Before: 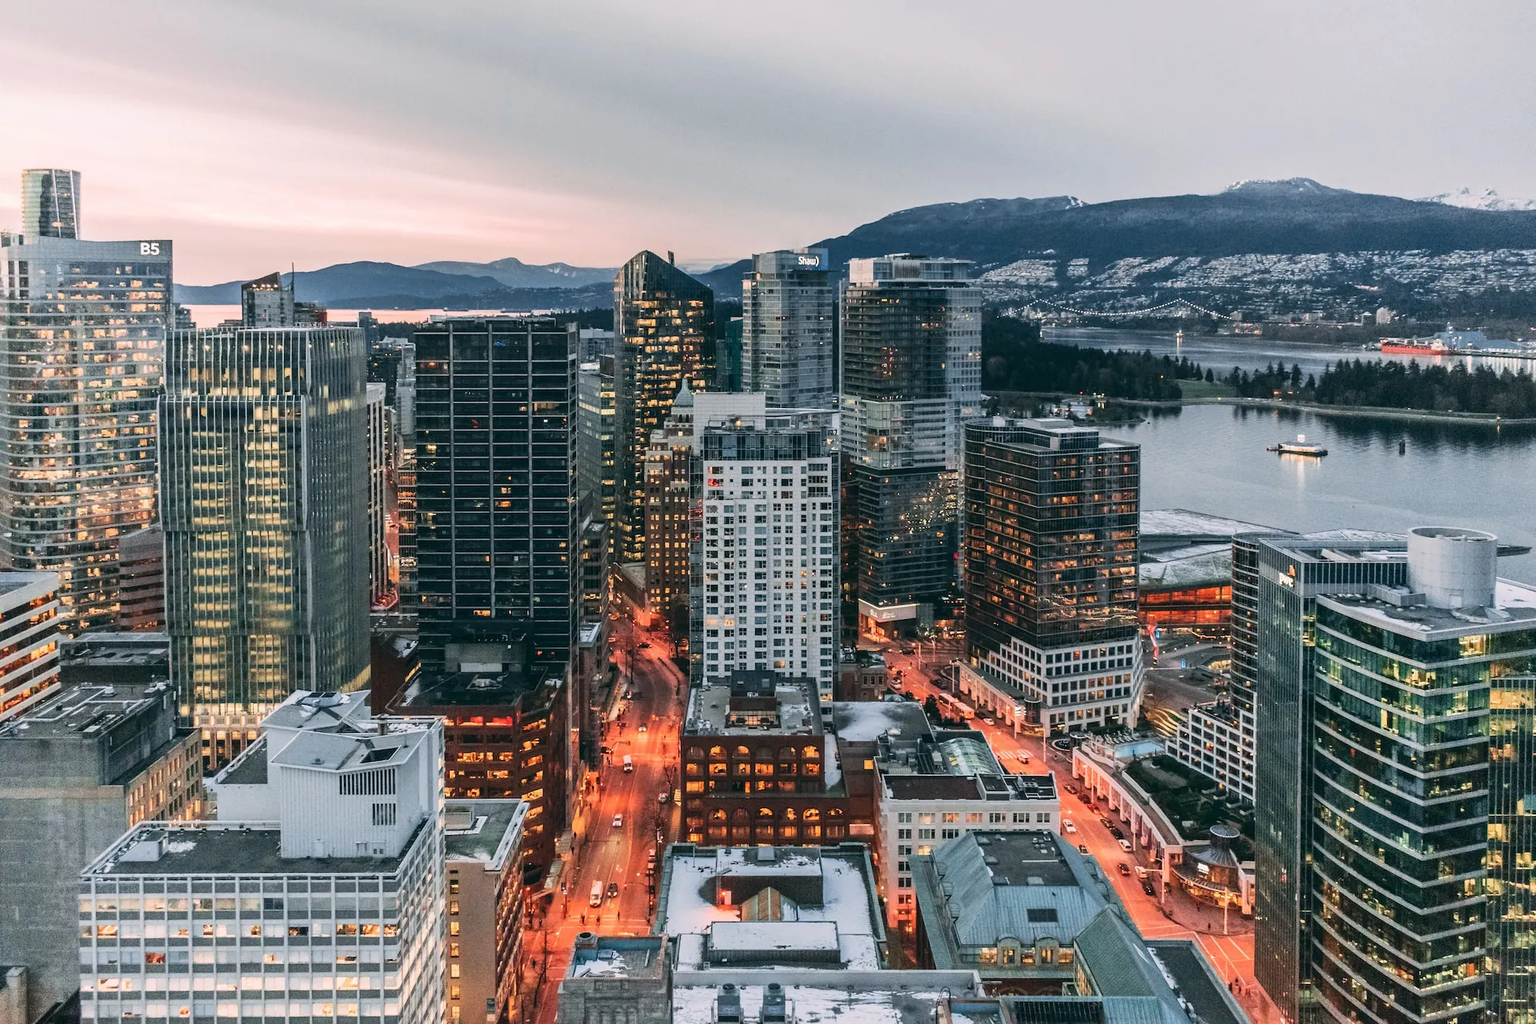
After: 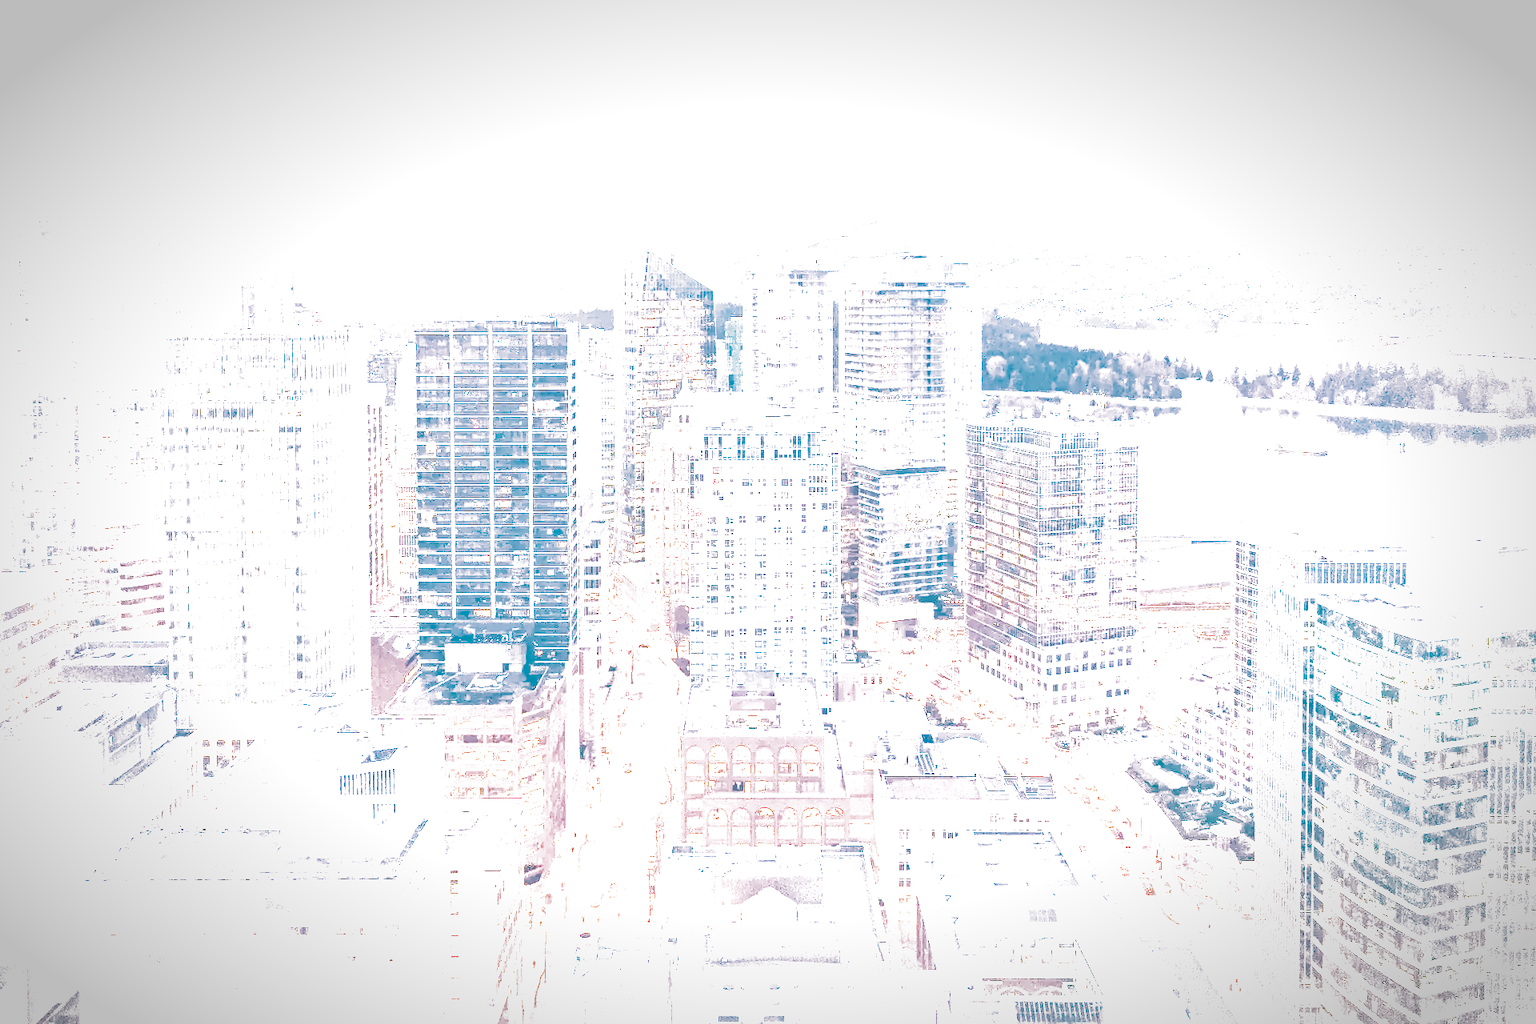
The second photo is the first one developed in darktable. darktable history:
denoise (profiled): preserve shadows 1.29, scattering 0.02, a [-1, 0, 0], compensate highlight preservation false
haze removal: compatibility mode true, adaptive false
highlight reconstruction: on, module defaults
lens correction: scale 1, crop 1, focal 35, aperture 2, distance 5.75, camera "Canon EOS RP", lens "Canon RF 35mm F1.8 MACRO IS STM"
white balance: red 2.229, blue 1.46
velvia: on, module defaults
exposure: black level correction 0, exposure 2.13 EV, compensate exposure bias true, compensate highlight preservation false
local contrast: on, module defaults
vignetting: automatic ratio true
color balance rgb: linear chroma grading › global chroma 5%, perceptual saturation grading › global saturation 20%, perceptual saturation grading › highlights -25%, perceptual saturation grading › shadows 25%, perceptual brilliance grading › global brilliance 7%, global vibrance 5%
color calibration: illuminant as shot in camera, x 0.37, y 0.382, temperature 4313.32 K
filmic rgb: black relative exposure -3.89 EV, white relative exposure 4.3 EV, hardness 2.27, preserve chrominance no, color science v5 (2021), contrast in shadows soft, contrast in highlights soft
tone equalizer "contrast tone curve: strong": -8 EV -1.08 EV, -7 EV -1.01 EV, -6 EV -0.867 EV, -5 EV -0.578 EV, -3 EV 0.578 EV, -2 EV 0.867 EV, -1 EV 1.01 EV, +0 EV 1.08 EV, edges refinement/feathering 500, mask exposure compensation -1.57 EV, preserve details no
shadows and highlights: white point adjustment 3.5
